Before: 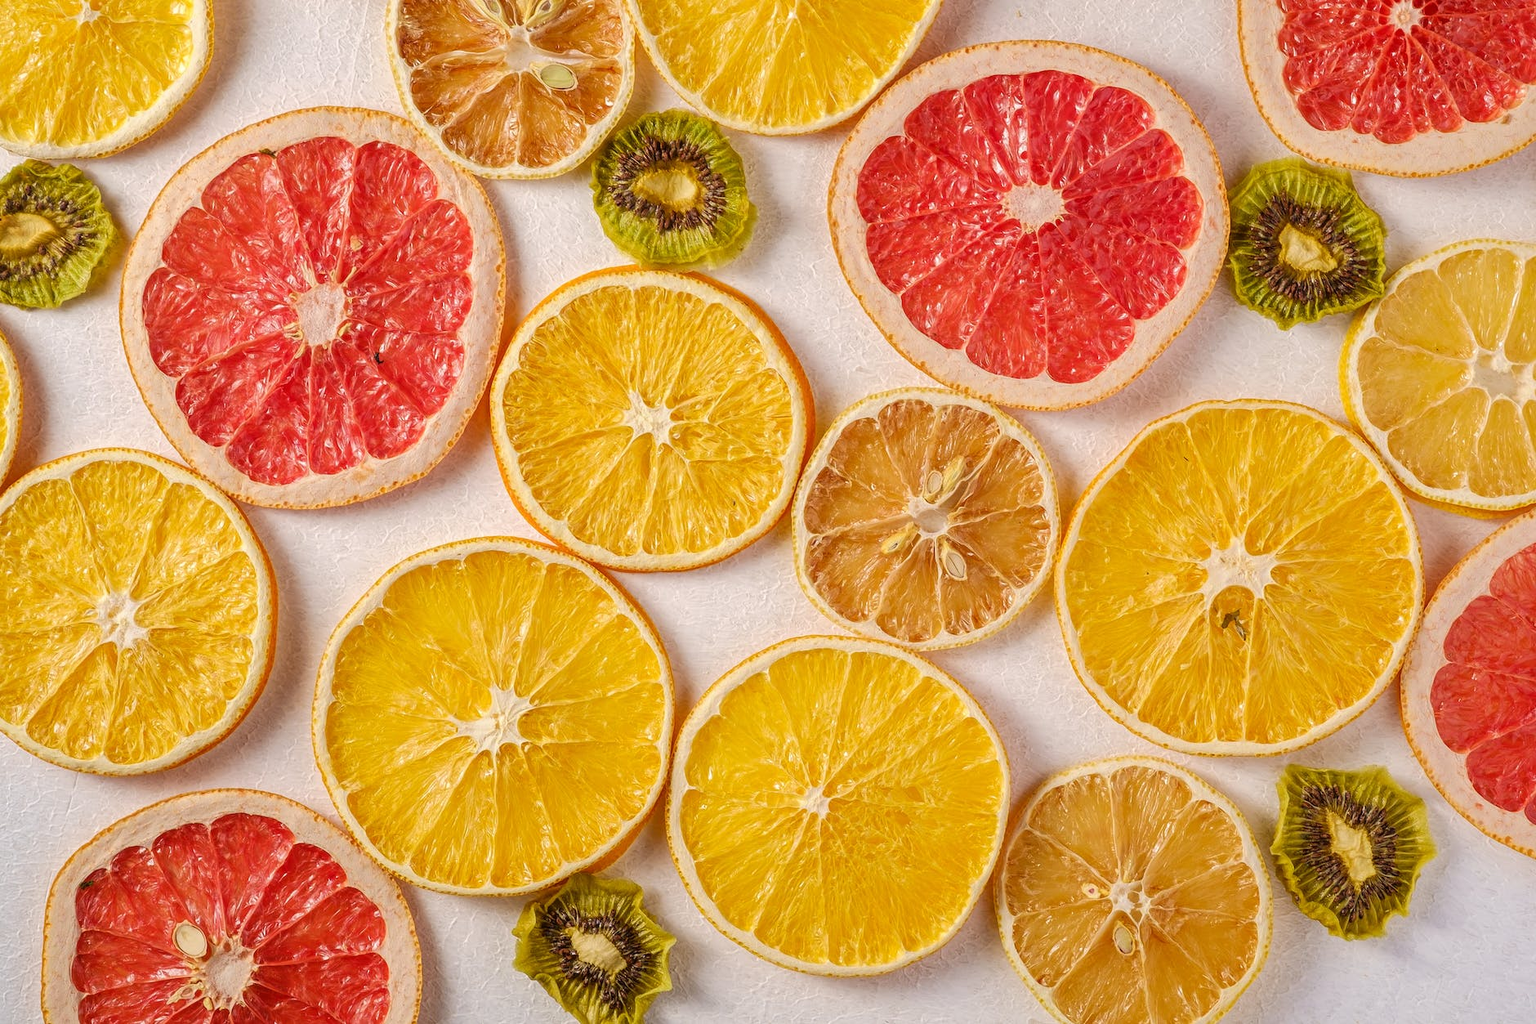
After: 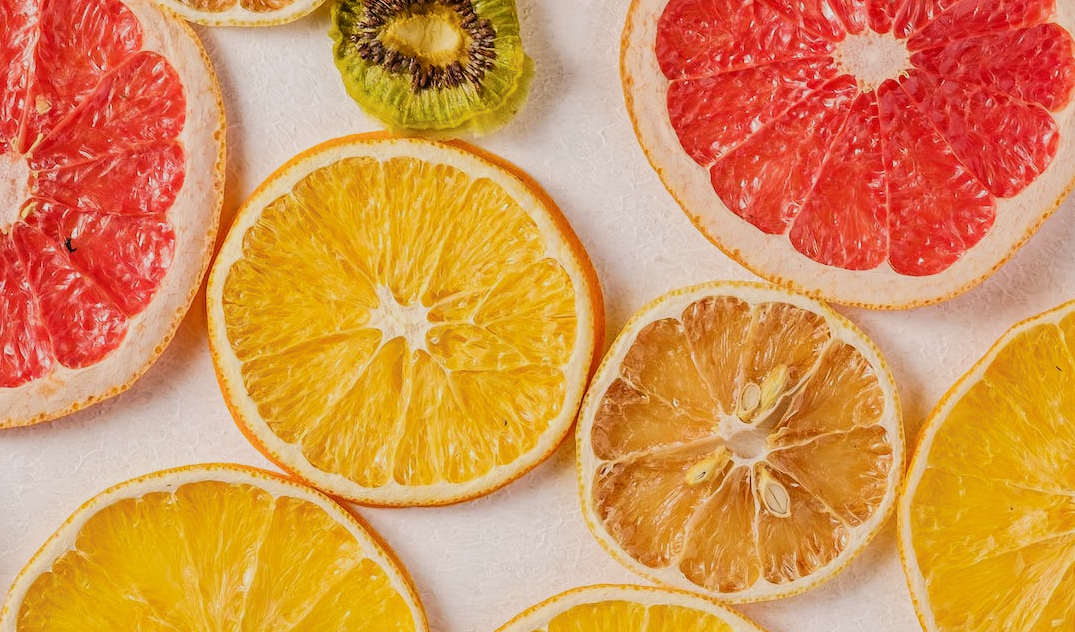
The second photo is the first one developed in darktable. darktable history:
crop: left 20.932%, top 15.471%, right 21.848%, bottom 34.081%
filmic rgb: black relative exposure -7.5 EV, white relative exposure 5 EV, hardness 3.31, contrast 1.3, contrast in shadows safe
